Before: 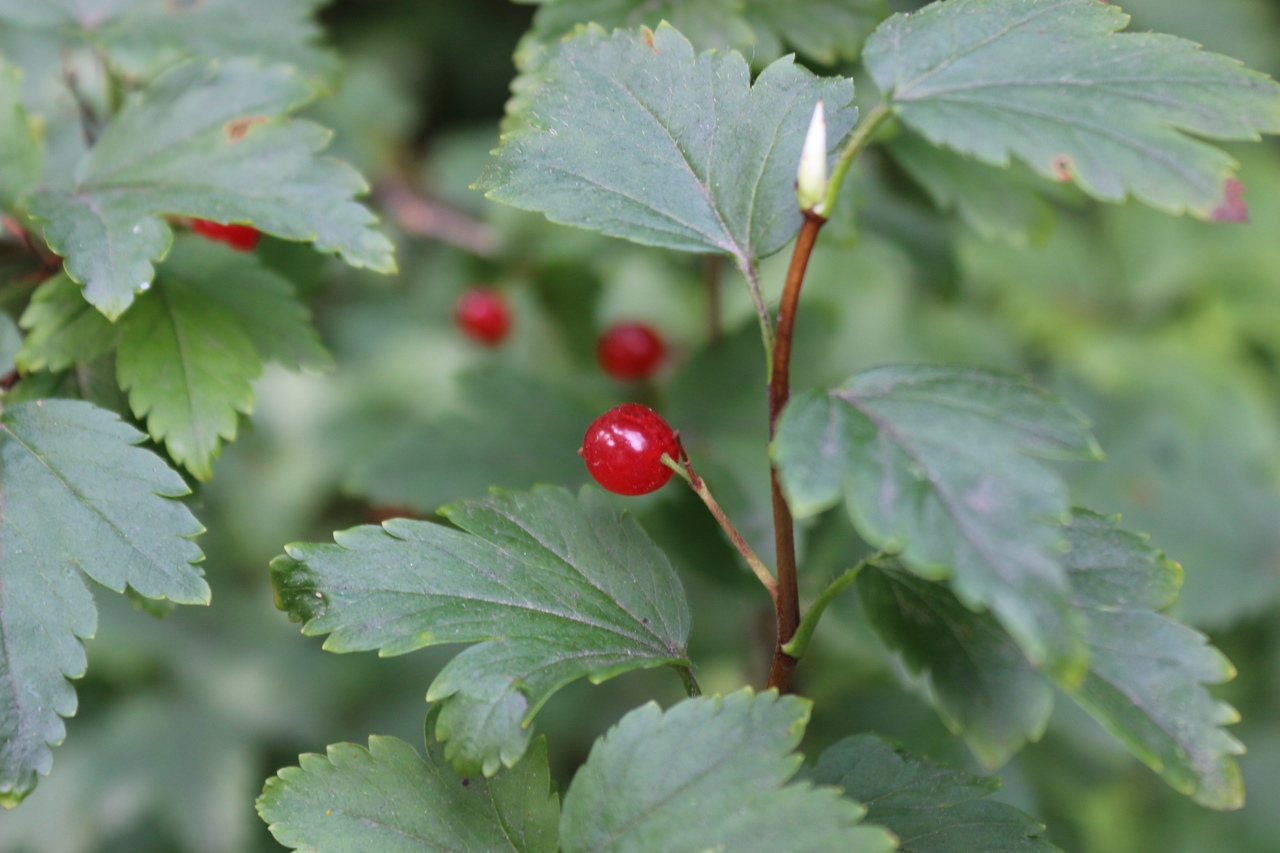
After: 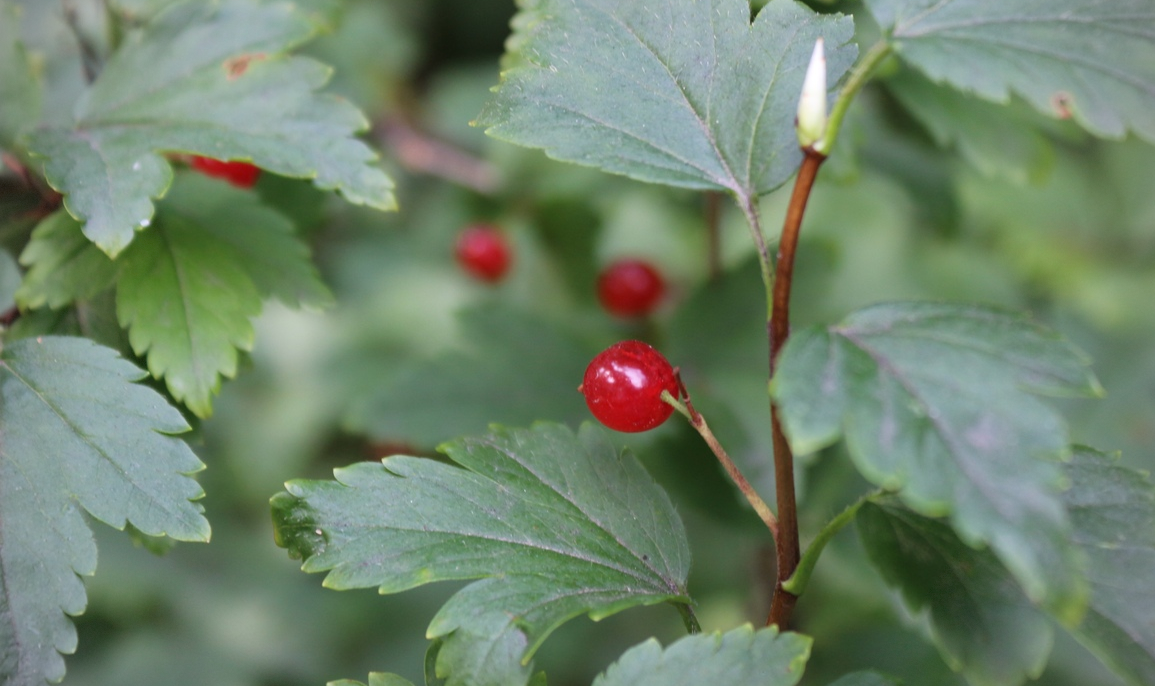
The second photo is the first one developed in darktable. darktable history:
crop: top 7.487%, right 9.747%, bottom 11.985%
vignetting: fall-off start 74.3%, fall-off radius 66.4%, dithering 8-bit output, unbound false
